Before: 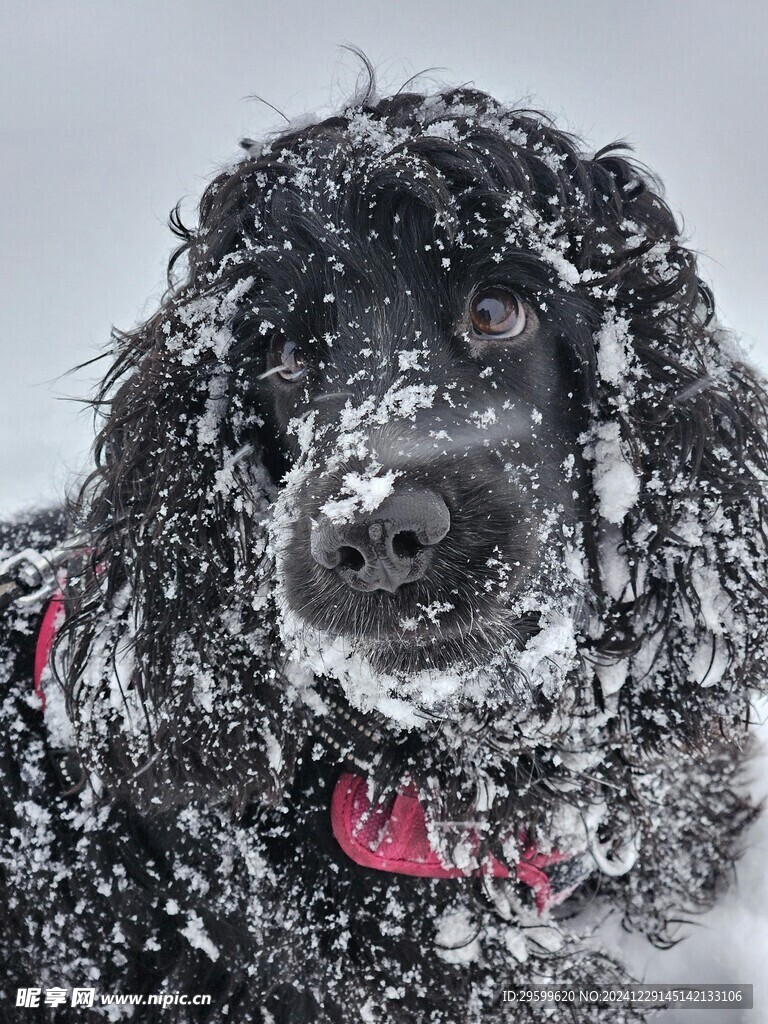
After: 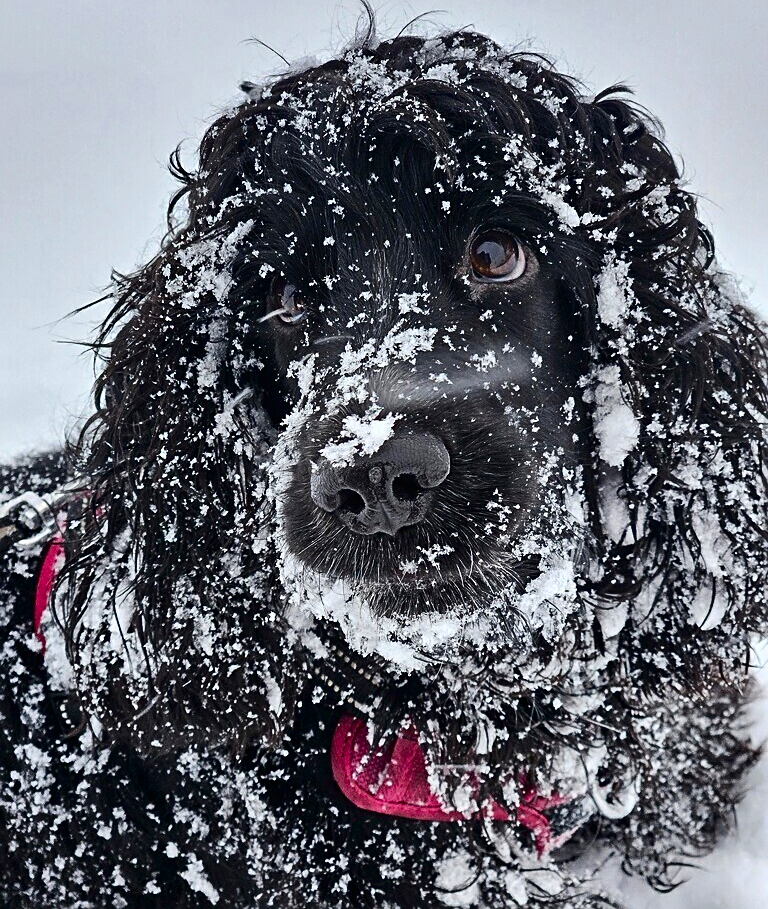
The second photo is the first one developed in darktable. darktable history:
crop and rotate: top 5.609%, bottom 5.609%
contrast brightness saturation: contrast 0.21, brightness -0.11, saturation 0.21
sharpen: on, module defaults
